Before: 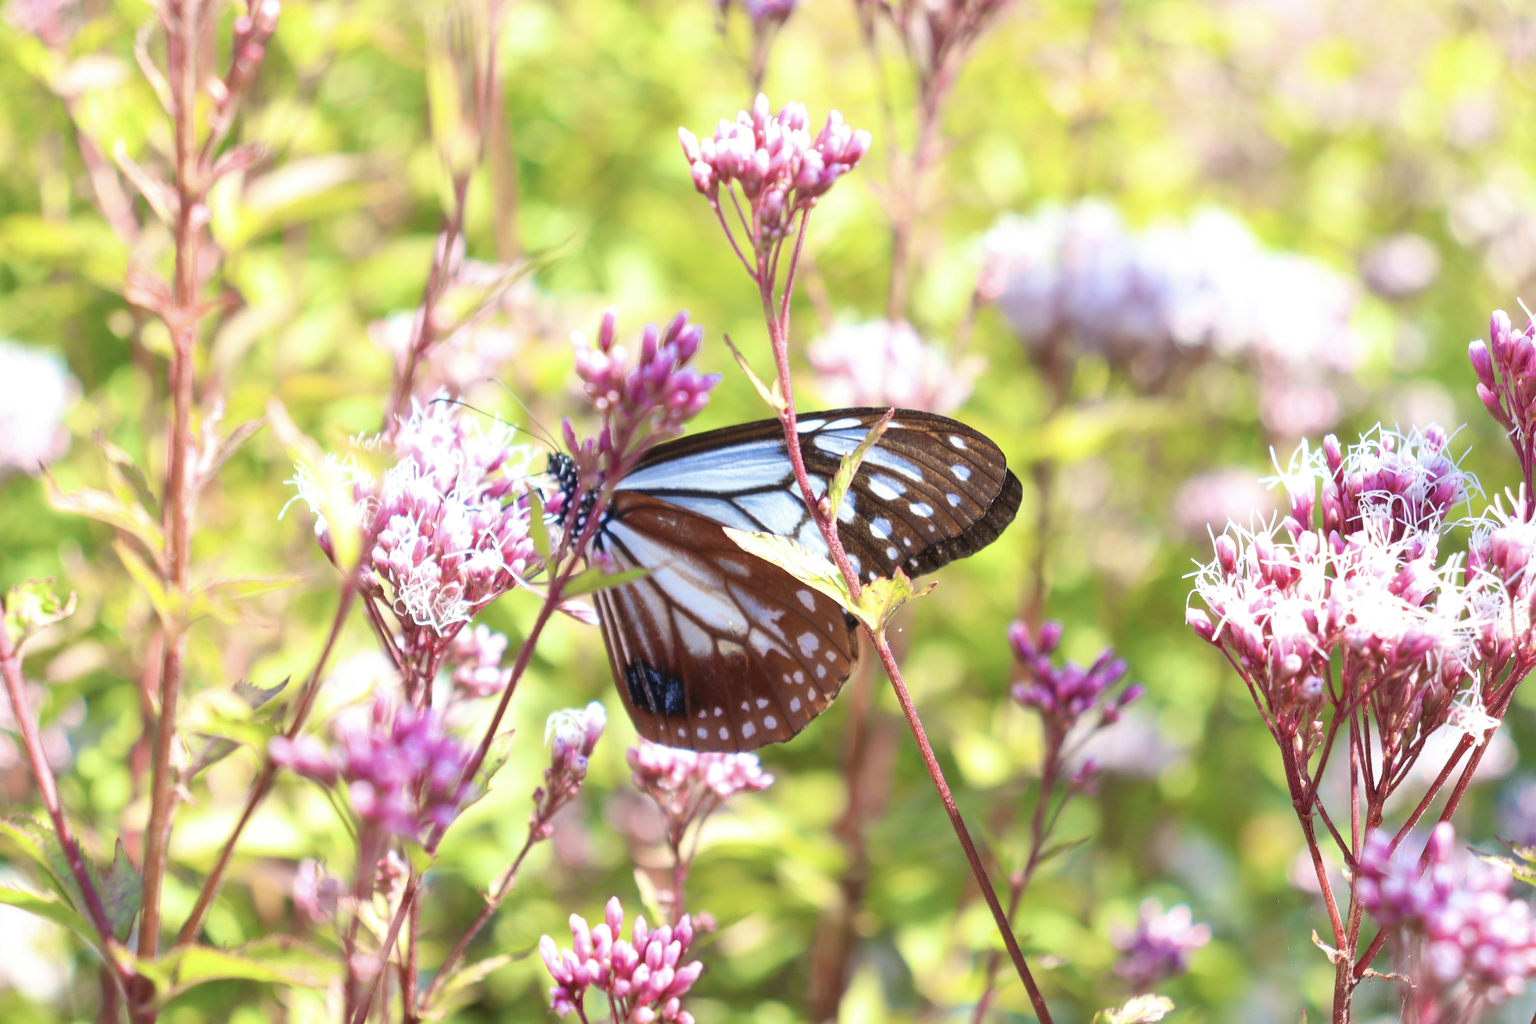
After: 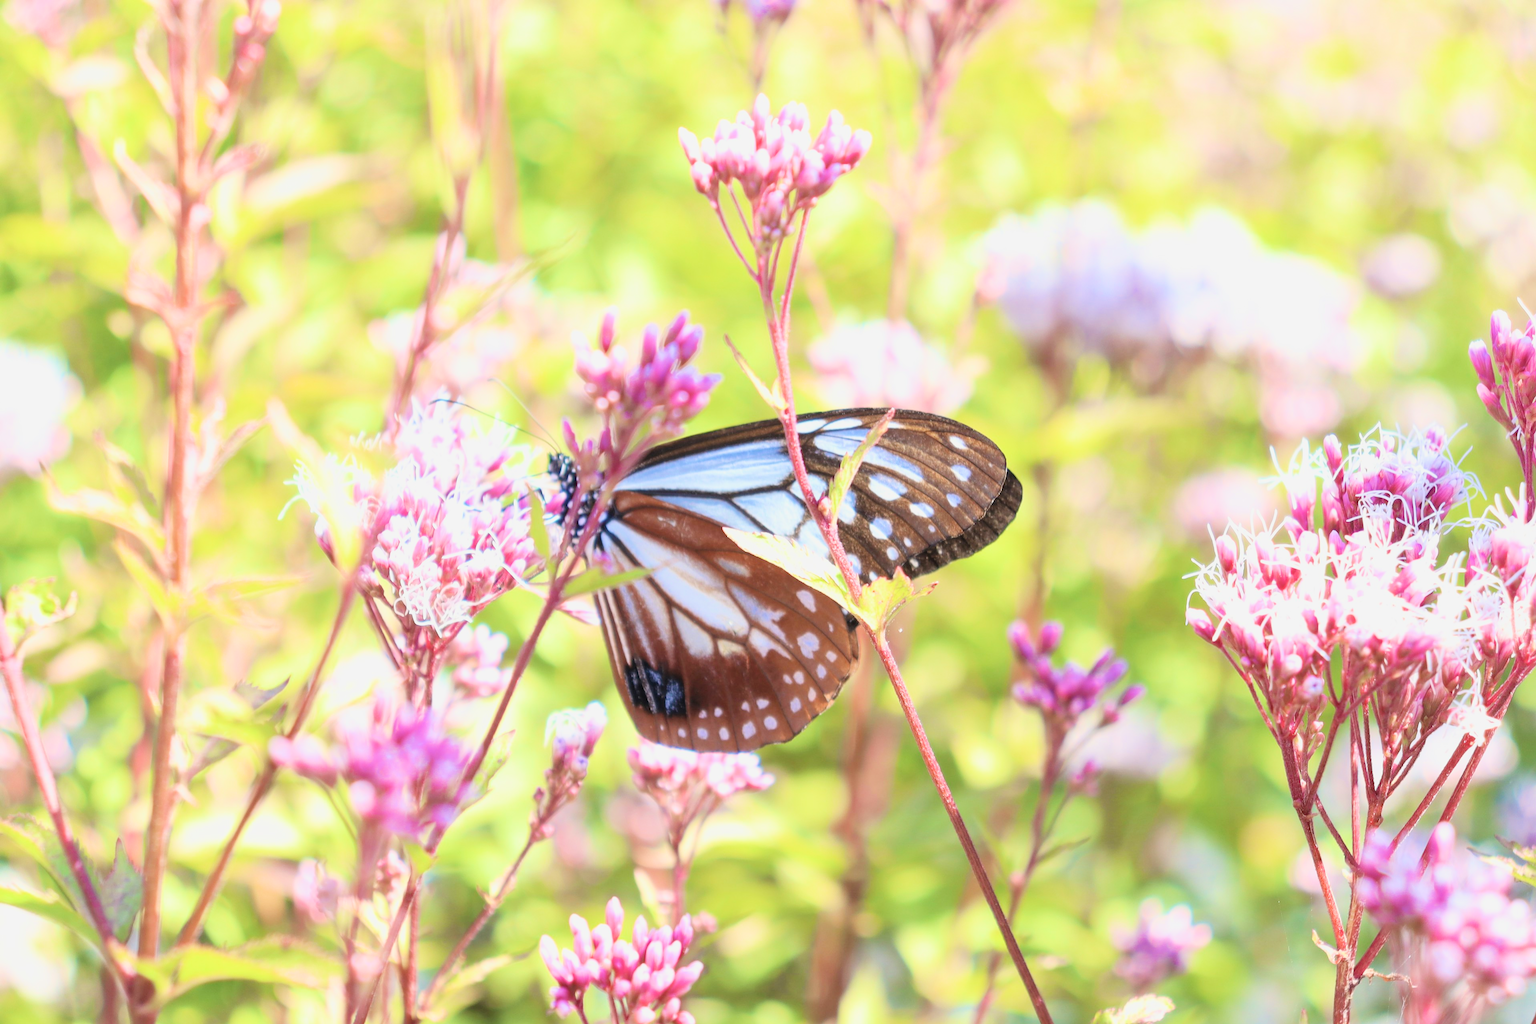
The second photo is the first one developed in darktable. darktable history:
exposure: black level correction 0, exposure 1.125 EV, compensate exposure bias true, compensate highlight preservation false
filmic rgb: black relative exposure -7.65 EV, white relative exposure 4.56 EV, hardness 3.61, color science v6 (2022)
